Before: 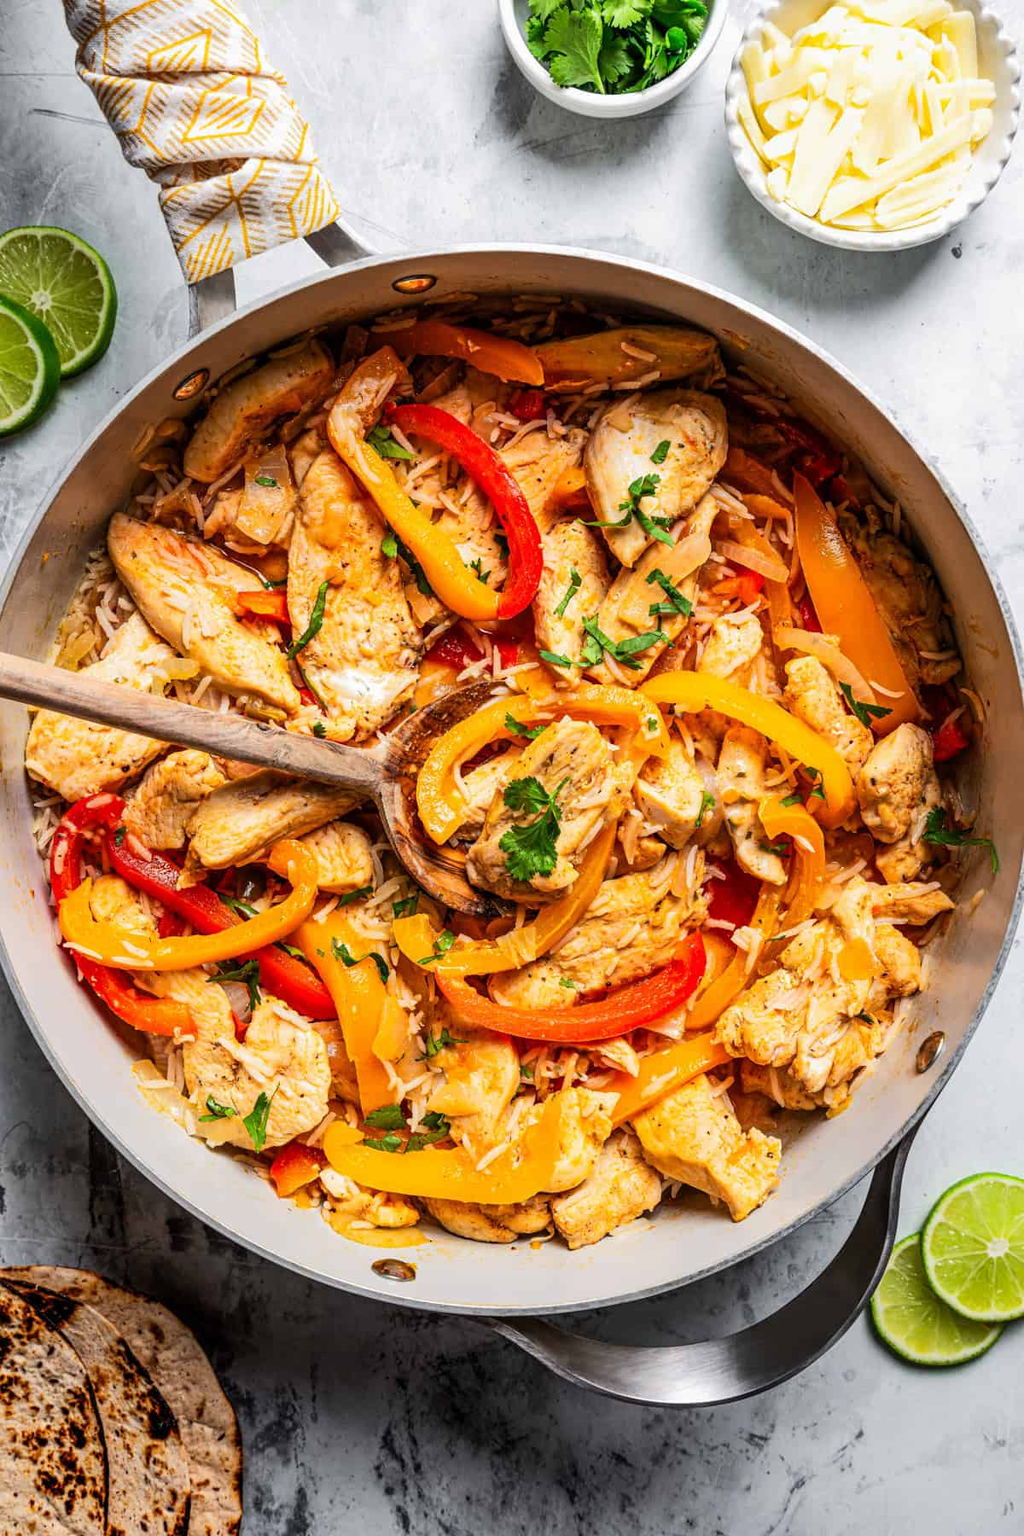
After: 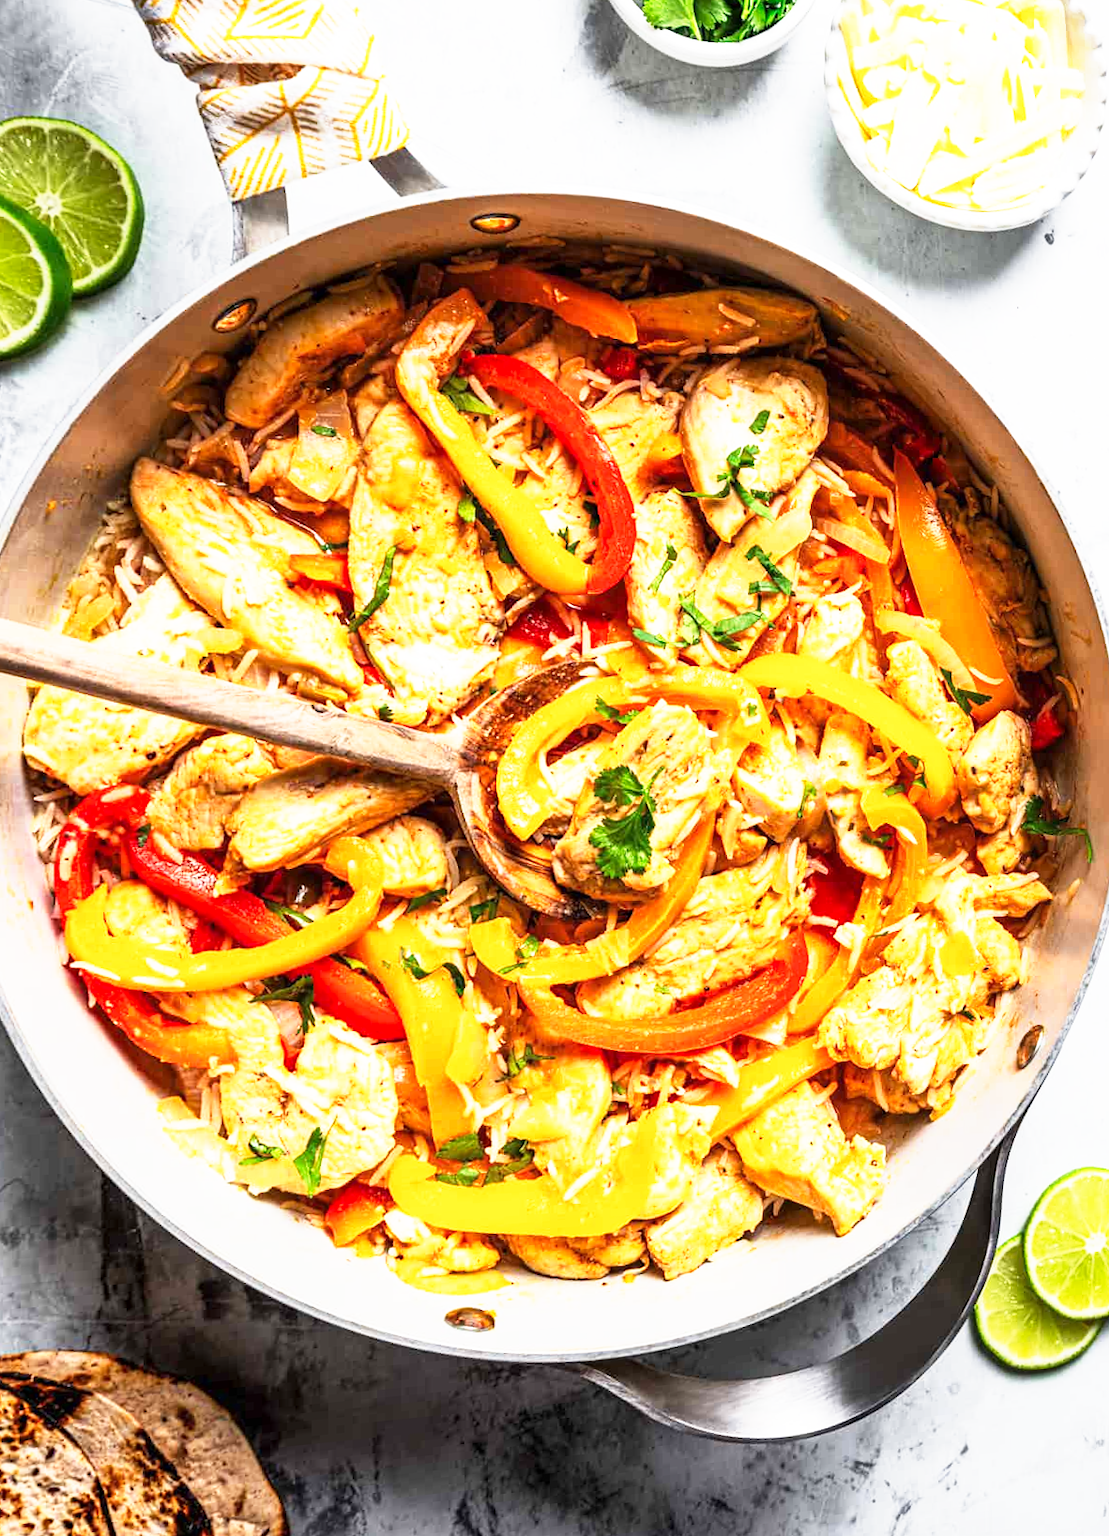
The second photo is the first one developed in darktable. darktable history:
base curve: curves: ch0 [(0, 0) (0.495, 0.917) (1, 1)], preserve colors none
rotate and perspective: rotation -0.013°, lens shift (vertical) -0.027, lens shift (horizontal) 0.178, crop left 0.016, crop right 0.989, crop top 0.082, crop bottom 0.918
